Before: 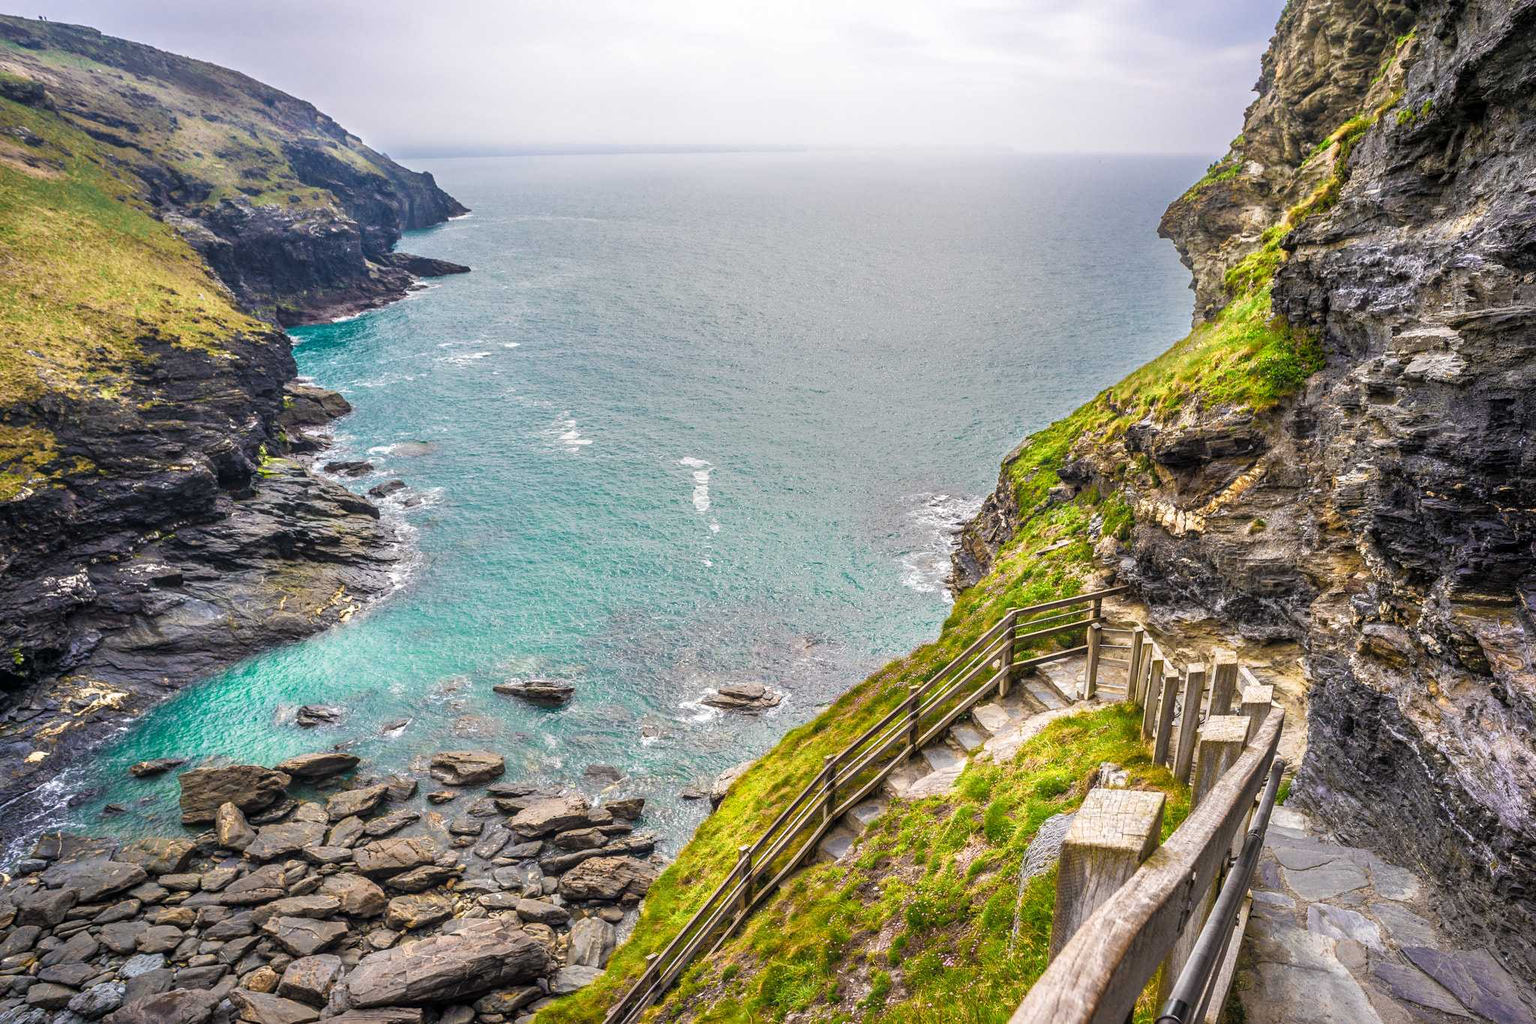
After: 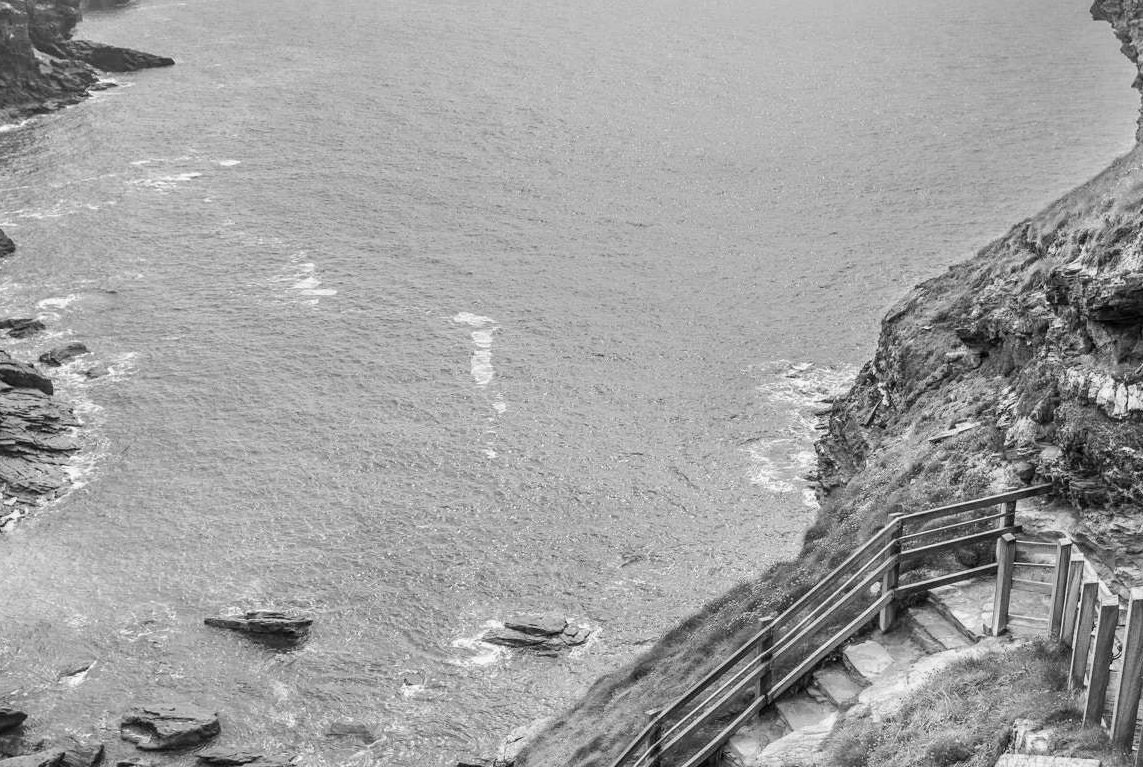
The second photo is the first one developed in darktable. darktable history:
crop and rotate: left 22.145%, top 21.798%, right 22.024%, bottom 21.957%
color calibration: output gray [0.21, 0.42, 0.37, 0], illuminant same as pipeline (D50), adaptation XYZ, x 0.346, y 0.359, temperature 5015.53 K
color balance rgb: perceptual saturation grading › global saturation 30.481%, perceptual brilliance grading › mid-tones 10.774%, perceptual brilliance grading › shadows 14.396%
